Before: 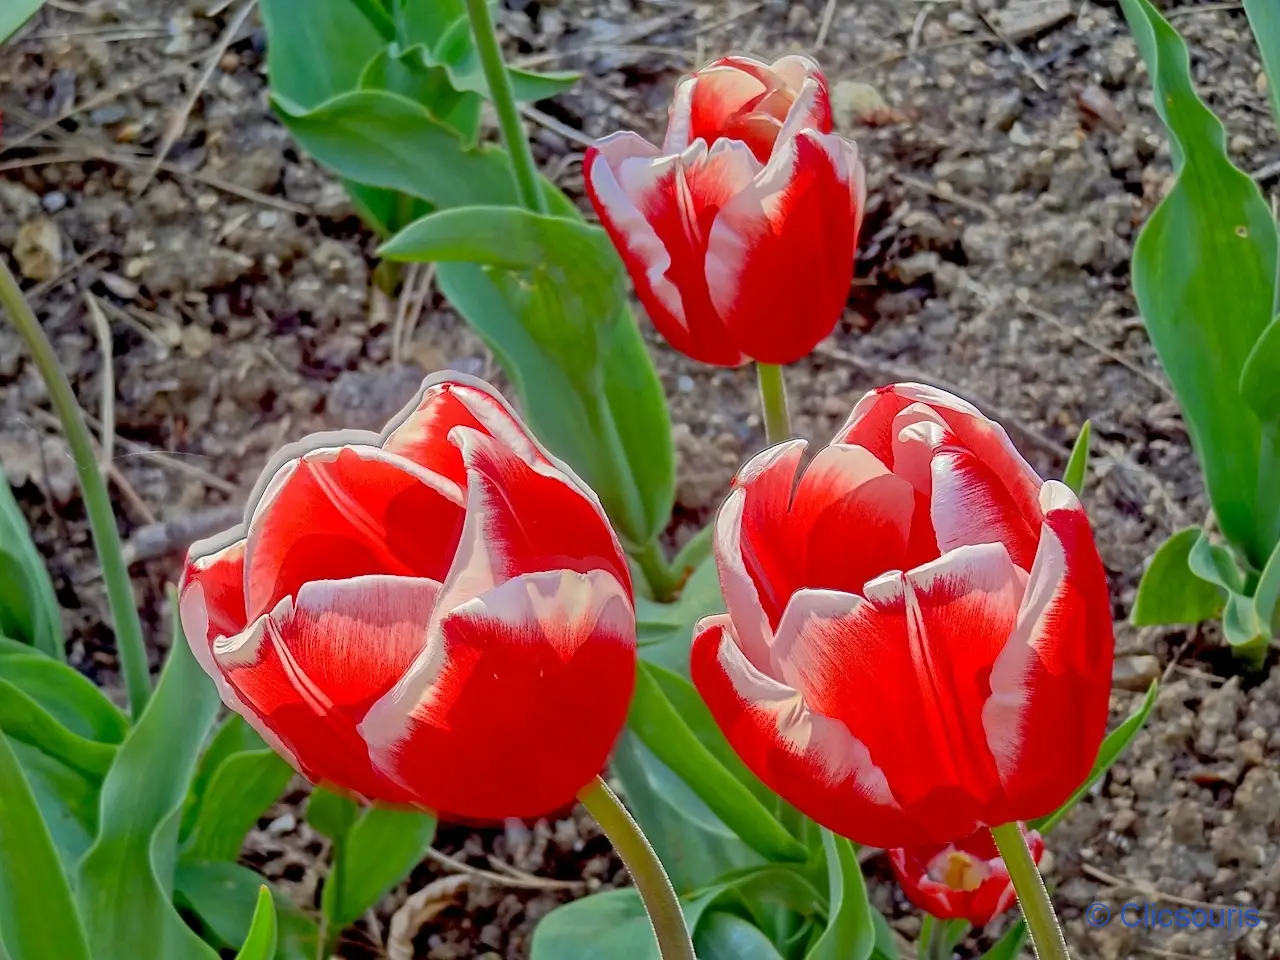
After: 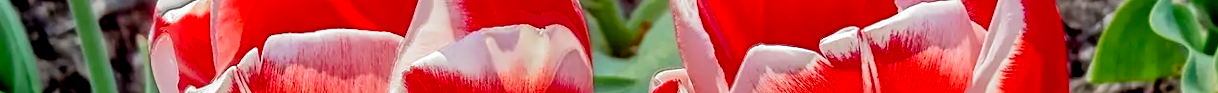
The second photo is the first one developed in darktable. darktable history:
crop and rotate: top 59.084%, bottom 30.916%
rotate and perspective: rotation 0.074°, lens shift (vertical) 0.096, lens shift (horizontal) -0.041, crop left 0.043, crop right 0.952, crop top 0.024, crop bottom 0.979
filmic rgb: black relative exposure -8.2 EV, white relative exposure 2.2 EV, threshold 3 EV, hardness 7.11, latitude 75%, contrast 1.325, highlights saturation mix -2%, shadows ↔ highlights balance 30%, preserve chrominance no, color science v5 (2021), contrast in shadows safe, contrast in highlights safe, enable highlight reconstruction true
shadows and highlights: soften with gaussian
local contrast: mode bilateral grid, contrast 20, coarseness 50, detail 120%, midtone range 0.2
